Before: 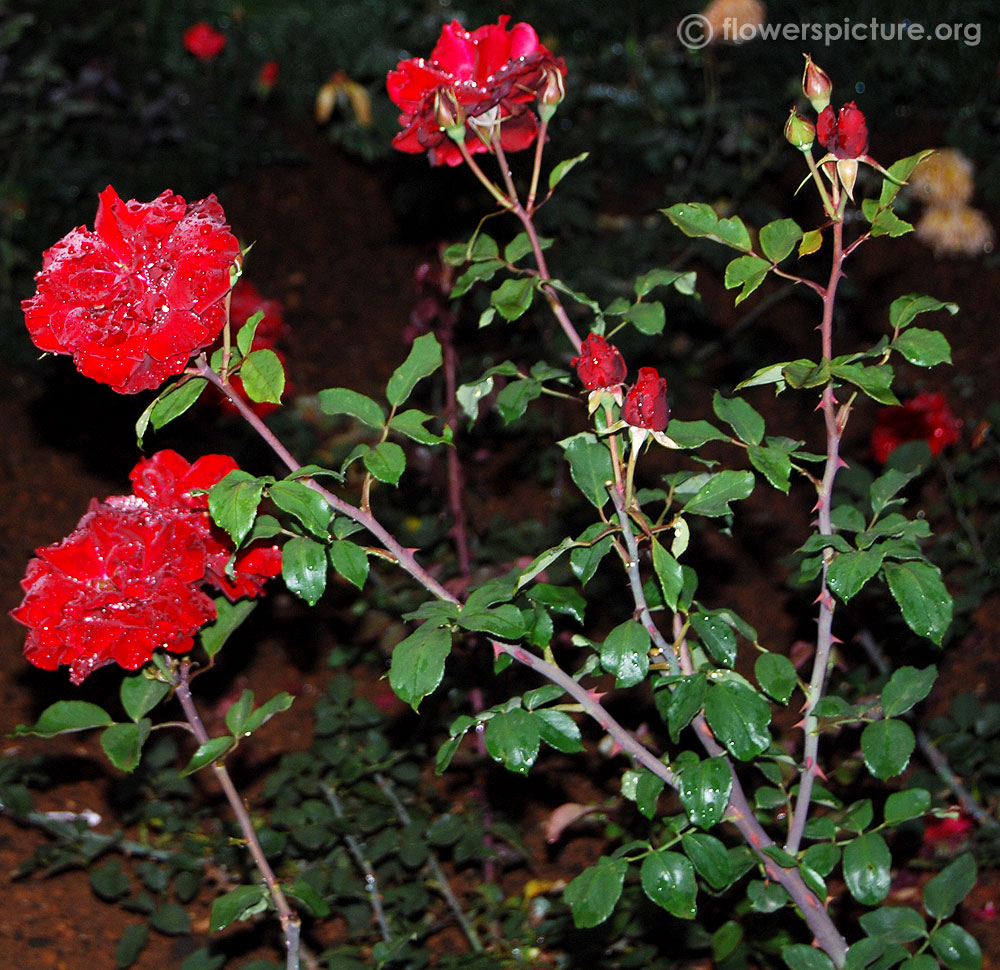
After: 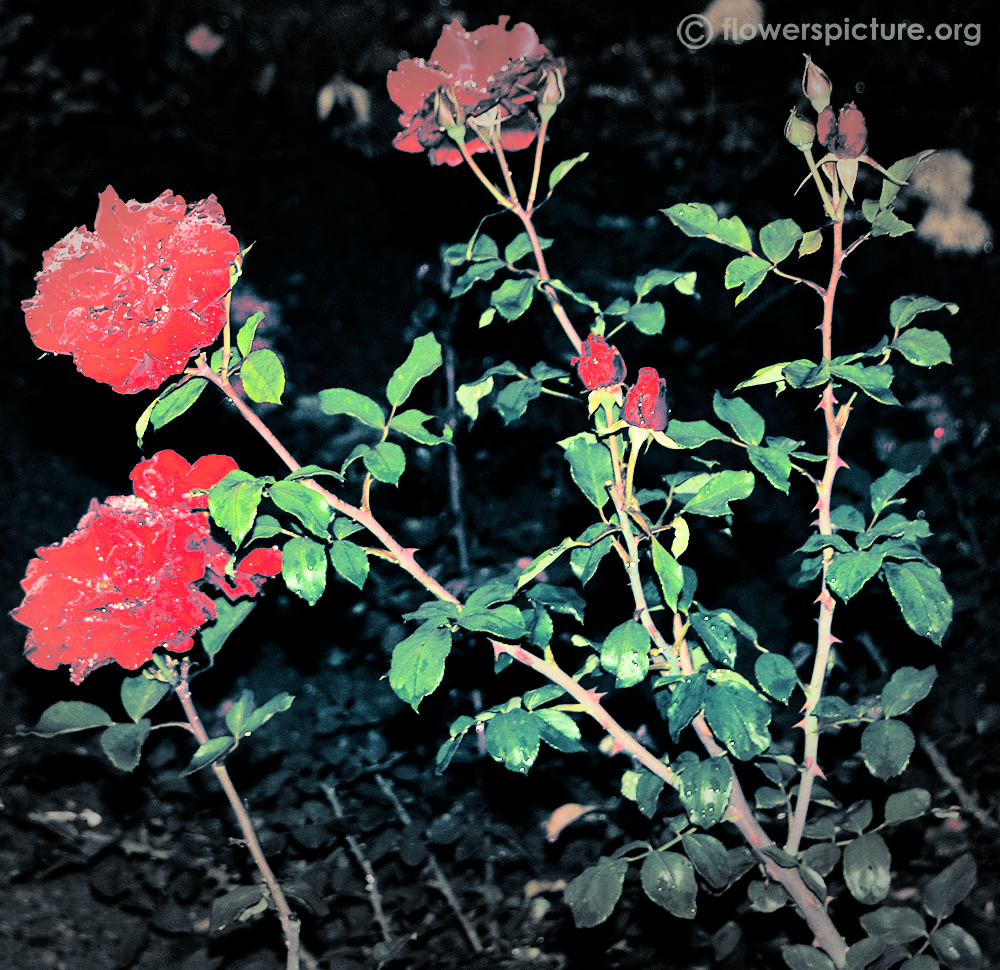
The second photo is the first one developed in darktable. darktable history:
tone curve: curves: ch0 [(0, 0) (0.004, 0) (0.133, 0.071) (0.325, 0.456) (0.832, 0.957) (1, 1)], color space Lab, linked channels, preserve colors none
channel mixer: red [0, 0, 0, 1, 0, 0, 0], green [0 ×4, 1, 0, 0], blue [0, 0, 0, 0.1, 0.1, 0.8, 0]
velvia: on, module defaults
split-toning: shadows › hue 212.4°, balance -70
vignetting: fall-off start 79.43%, saturation -0.649, width/height ratio 1.327, unbound false
